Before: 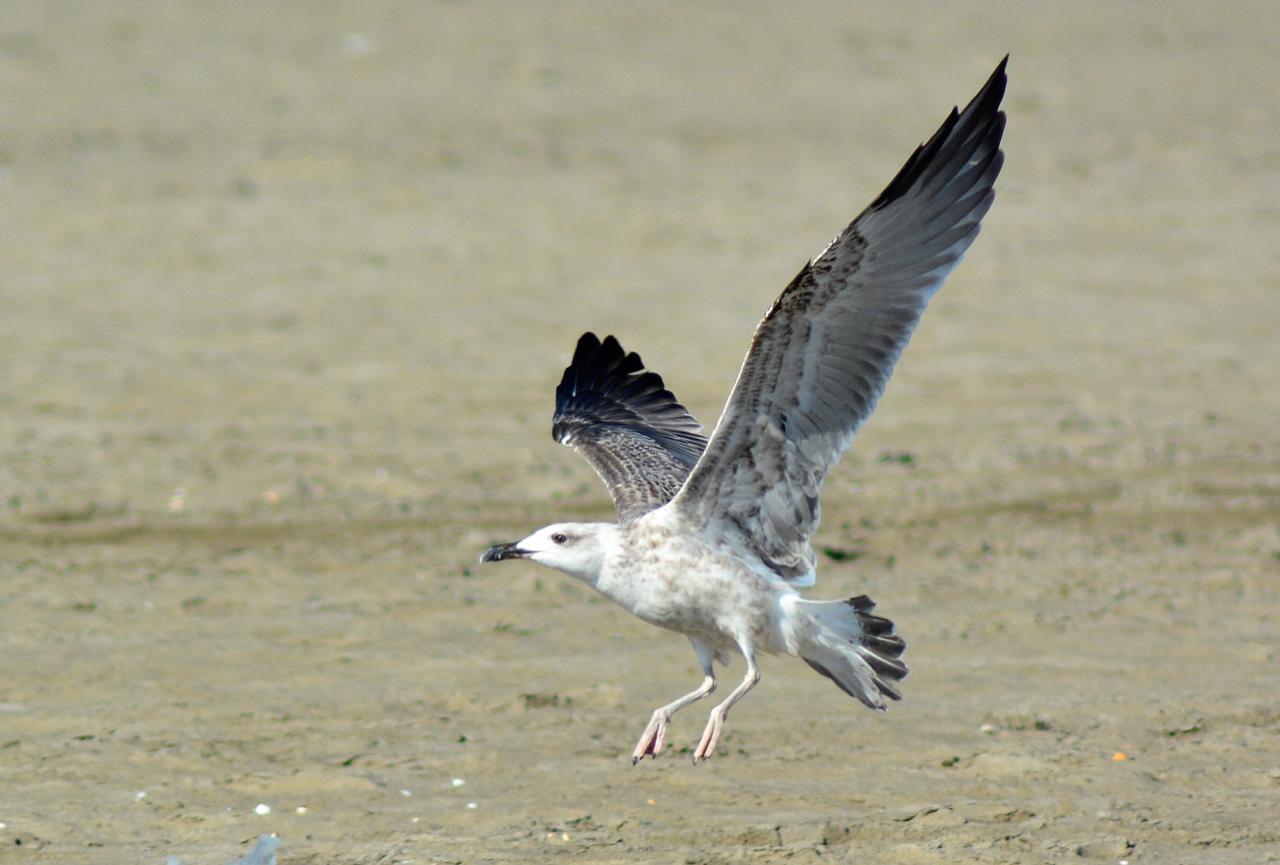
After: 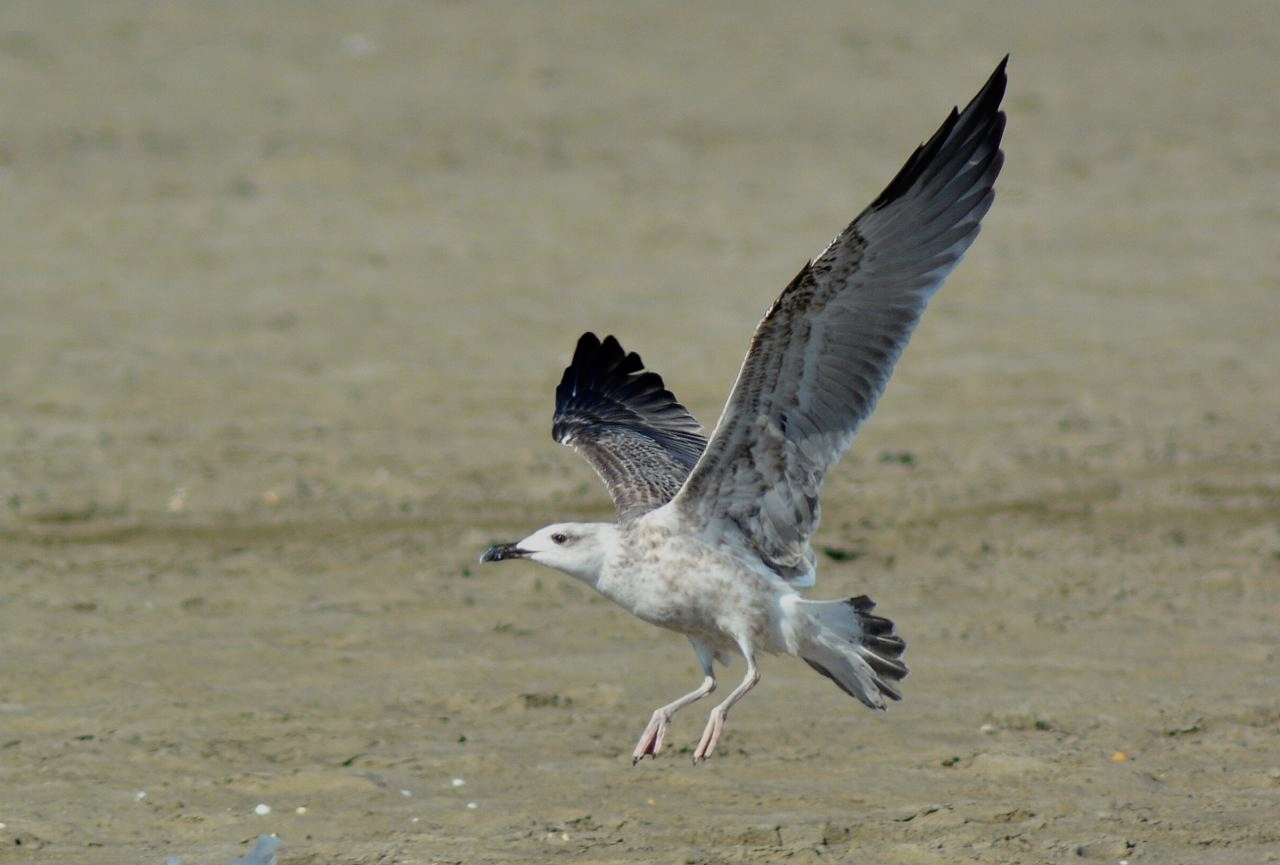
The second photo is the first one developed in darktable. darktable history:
exposure: exposure -0.56 EV, compensate exposure bias true, compensate highlight preservation false
